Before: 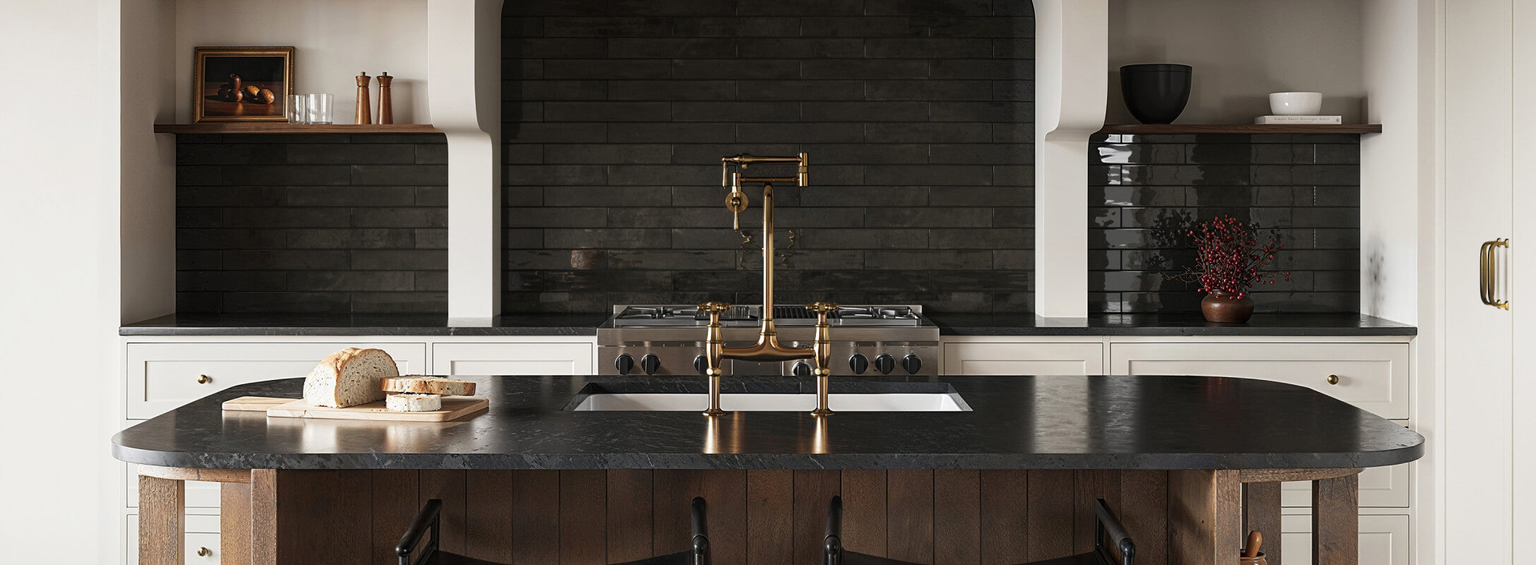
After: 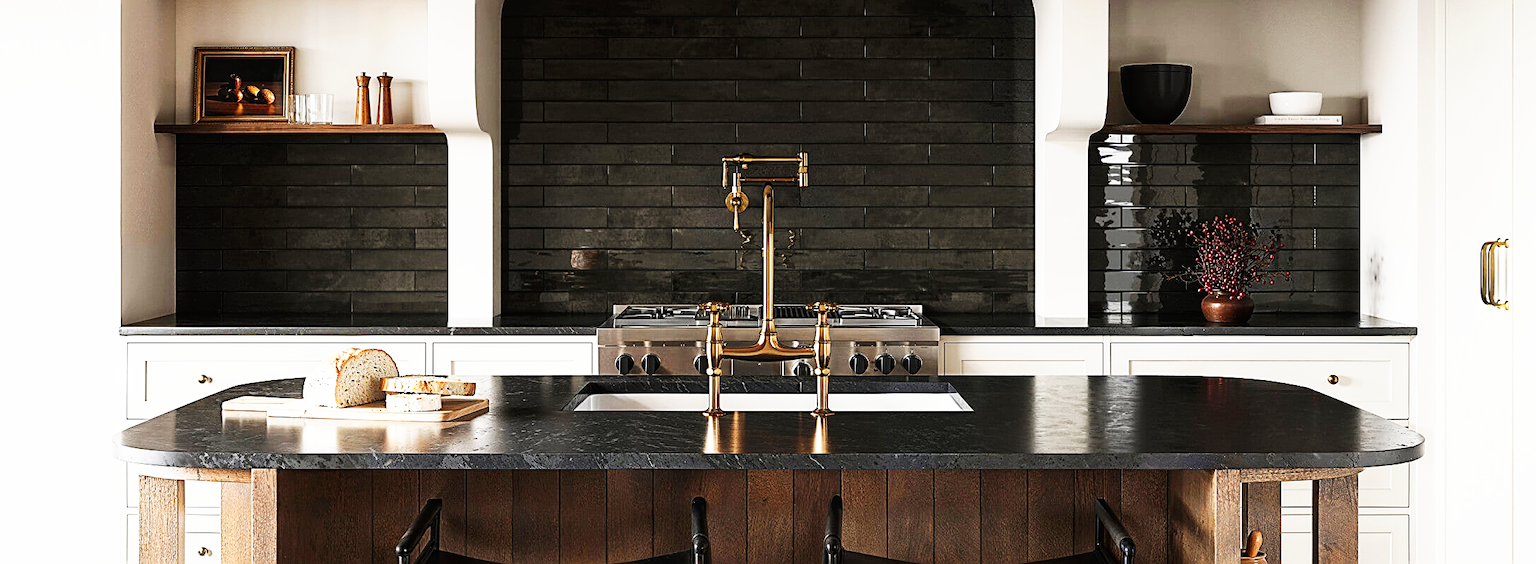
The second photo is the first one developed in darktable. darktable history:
base curve: curves: ch0 [(0, 0) (0.007, 0.004) (0.027, 0.03) (0.046, 0.07) (0.207, 0.54) (0.442, 0.872) (0.673, 0.972) (1, 1)], preserve colors none
sharpen: on, module defaults
color zones: curves: ch2 [(0, 0.5) (0.143, 0.5) (0.286, 0.489) (0.415, 0.421) (0.571, 0.5) (0.714, 0.5) (0.857, 0.5) (1, 0.5)]
